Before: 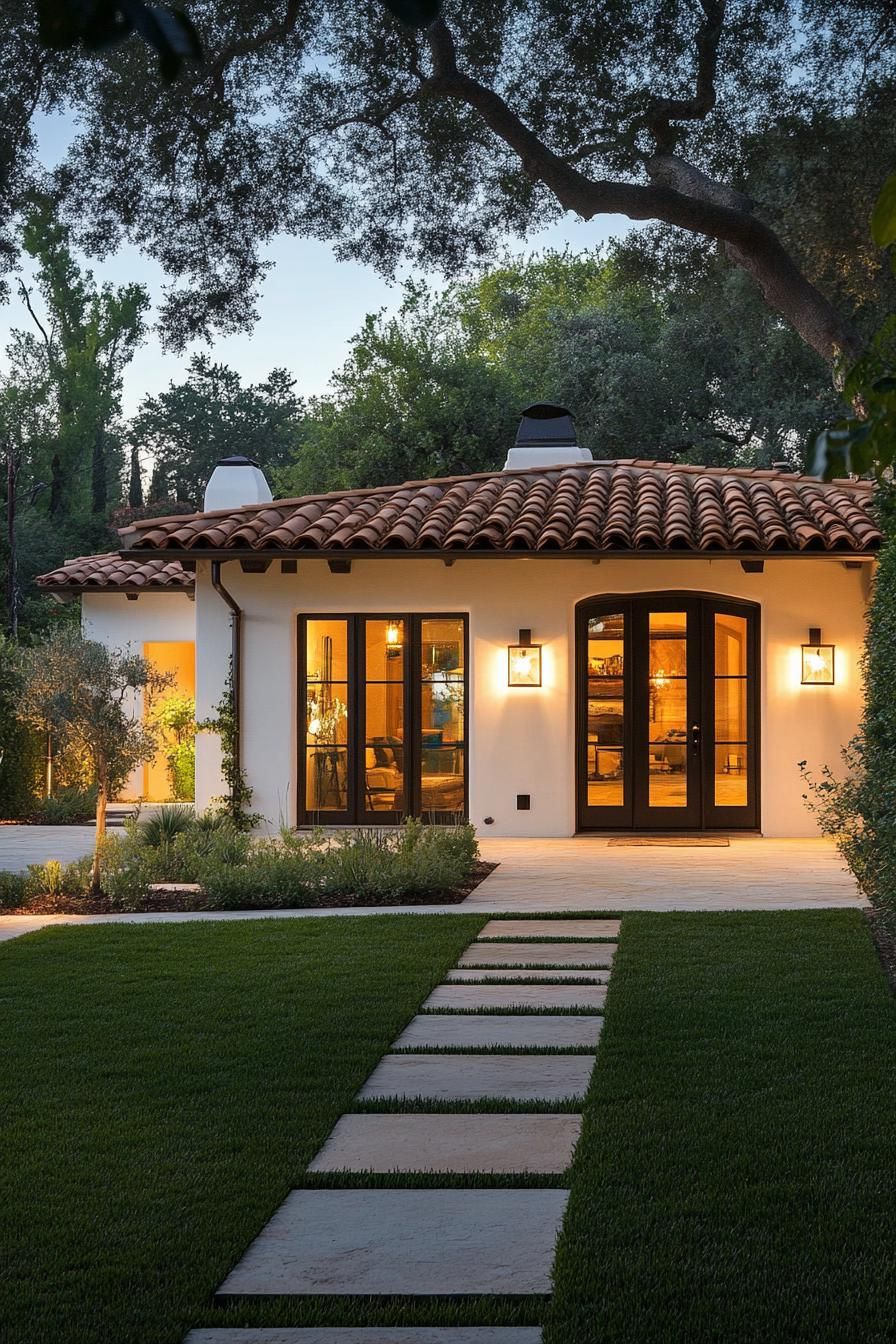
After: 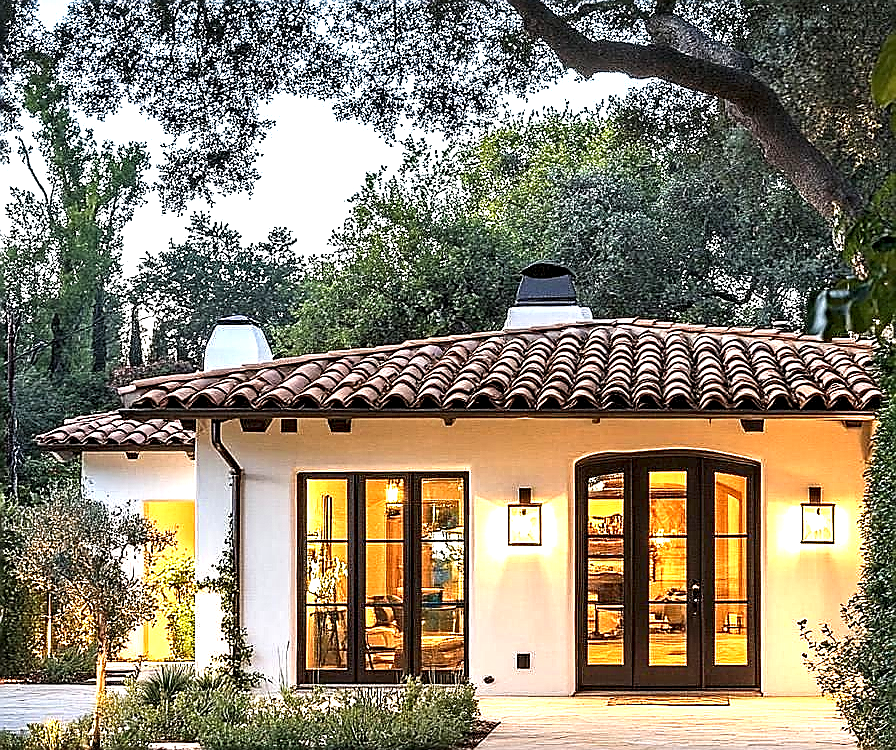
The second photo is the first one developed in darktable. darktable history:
crop and rotate: top 10.496%, bottom 33.686%
exposure: black level correction 0, exposure 1.1 EV, compensate exposure bias true, compensate highlight preservation false
sharpen: radius 1.383, amount 1.255, threshold 0.773
contrast equalizer: y [[0.5, 0.542, 0.583, 0.625, 0.667, 0.708], [0.5 ×6], [0.5 ×6], [0 ×6], [0 ×6]]
